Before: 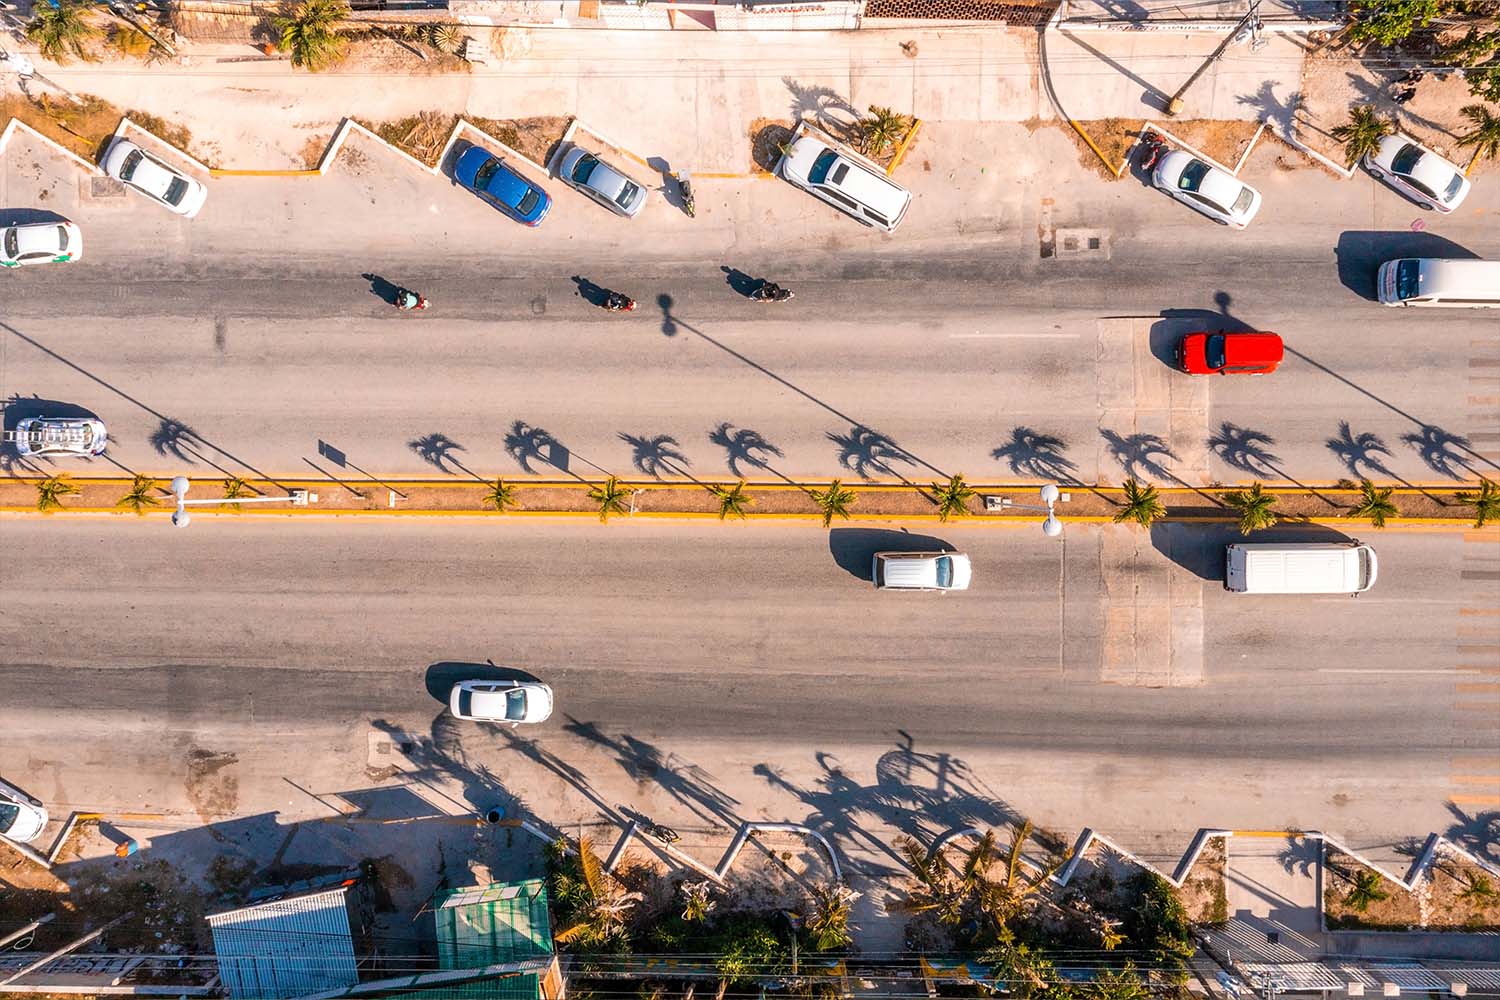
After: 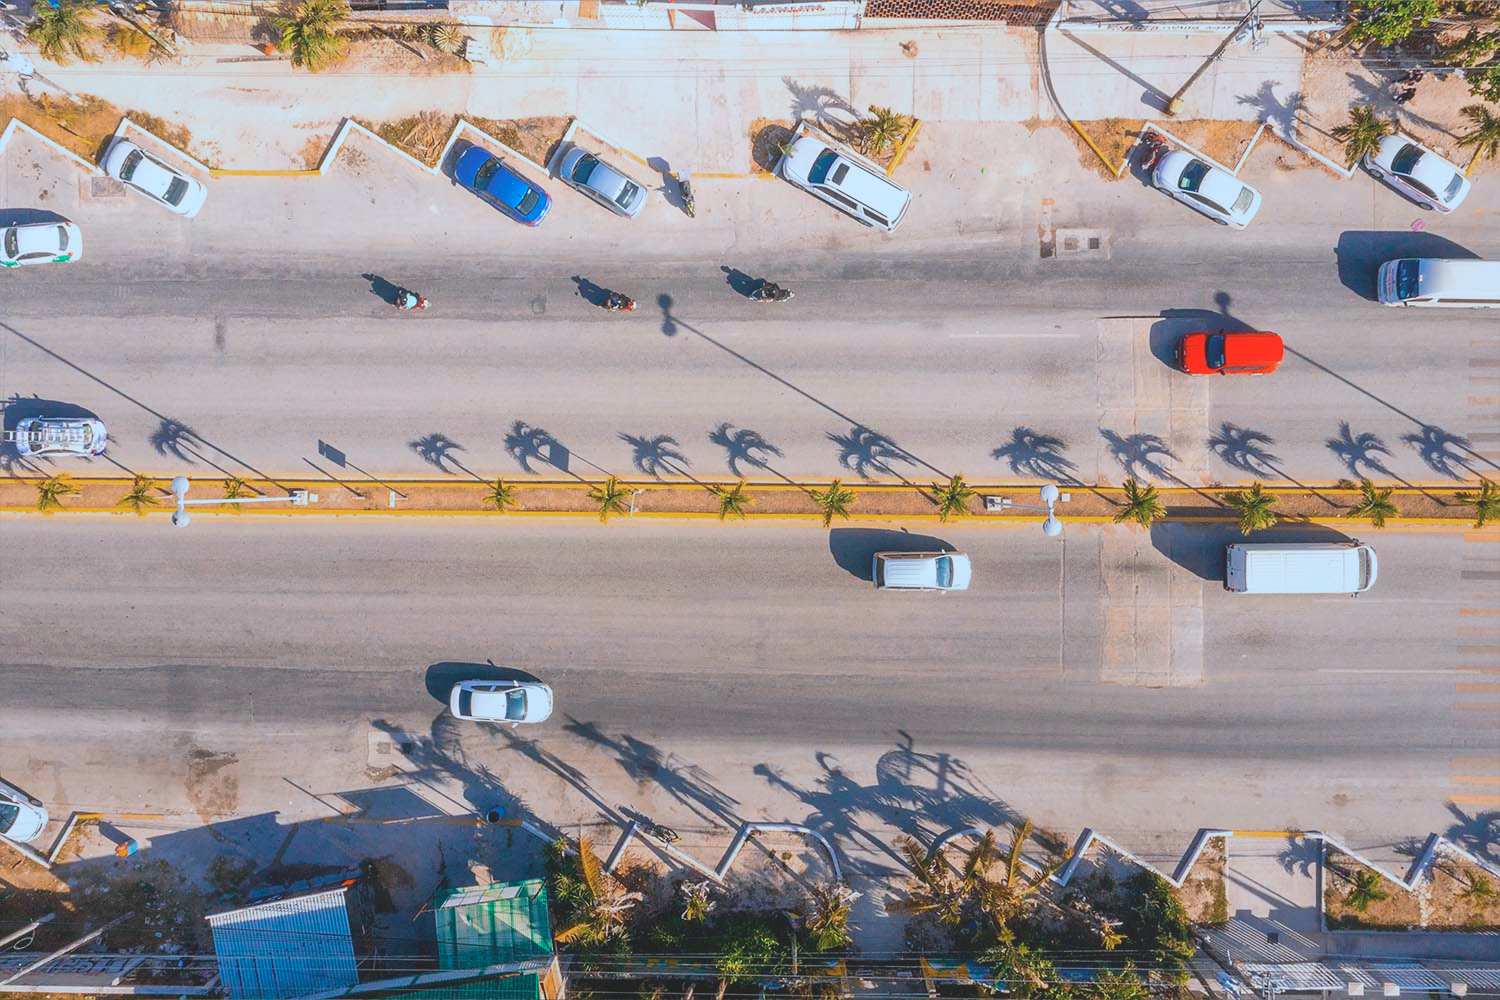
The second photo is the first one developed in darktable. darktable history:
color calibration: illuminant Planckian (black body), x 0.378, y 0.375, temperature 4065 K
local contrast: detail 69%
